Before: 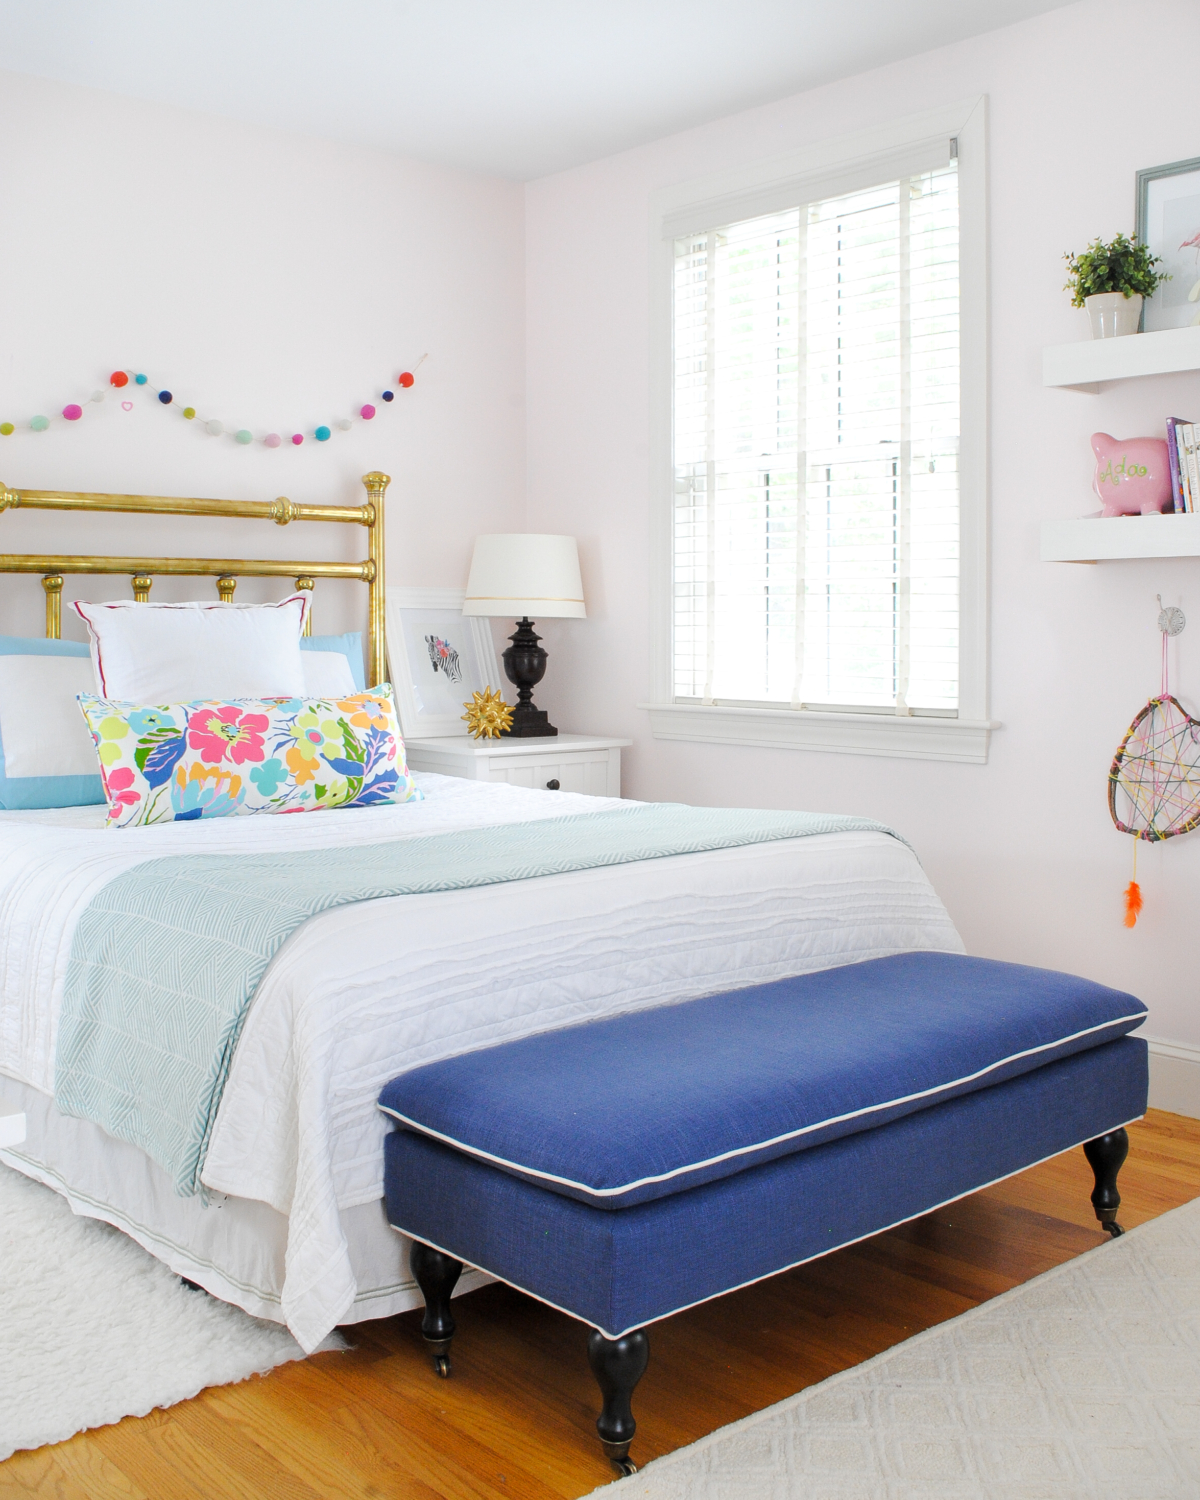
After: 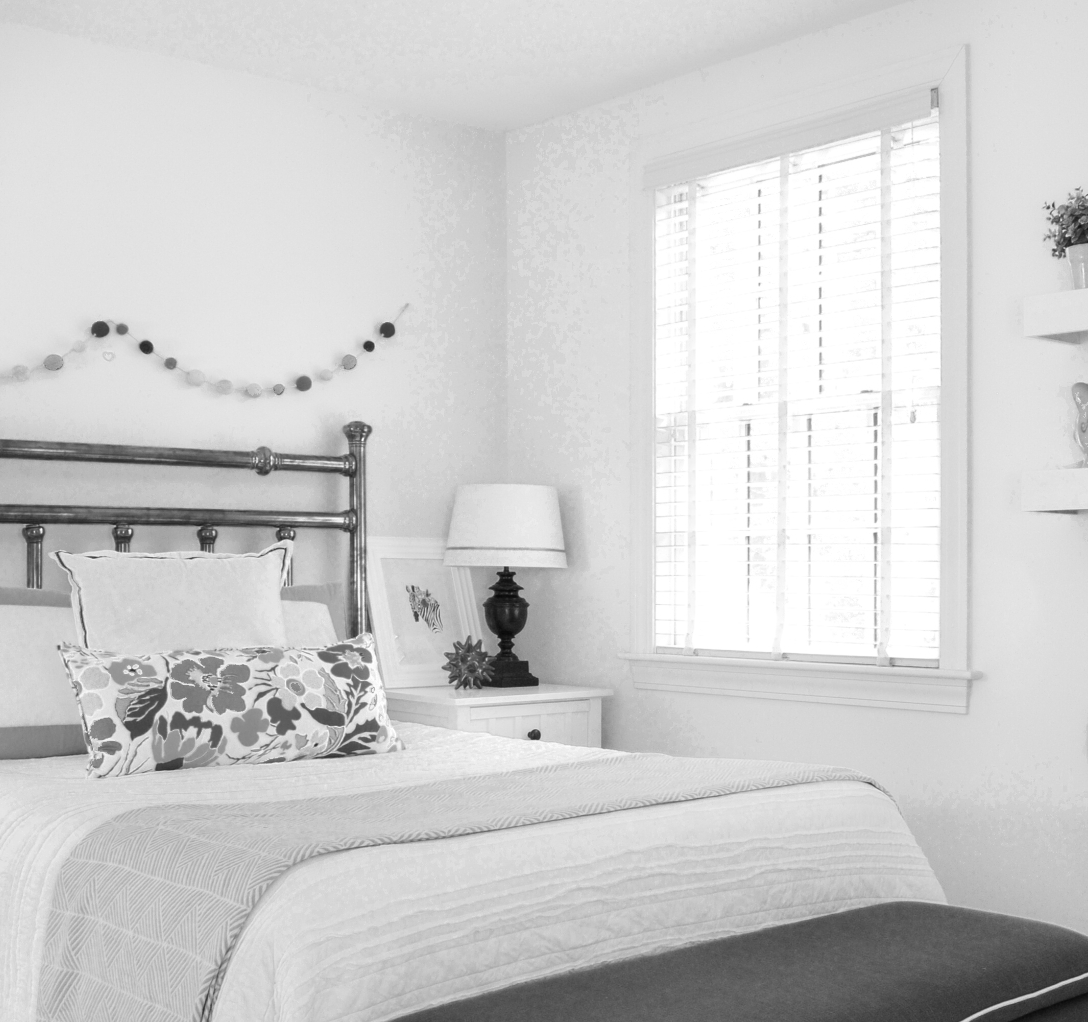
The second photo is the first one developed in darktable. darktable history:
crop: left 1.601%, top 3.398%, right 7.657%, bottom 28.453%
color zones: curves: ch0 [(0.002, 0.429) (0.121, 0.212) (0.198, 0.113) (0.276, 0.344) (0.331, 0.541) (0.41, 0.56) (0.482, 0.289) (0.619, 0.227) (0.721, 0.18) (0.821, 0.435) (0.928, 0.555) (1, 0.587)]; ch1 [(0, 0) (0.143, 0) (0.286, 0) (0.429, 0) (0.571, 0) (0.714, 0) (0.857, 0)]
